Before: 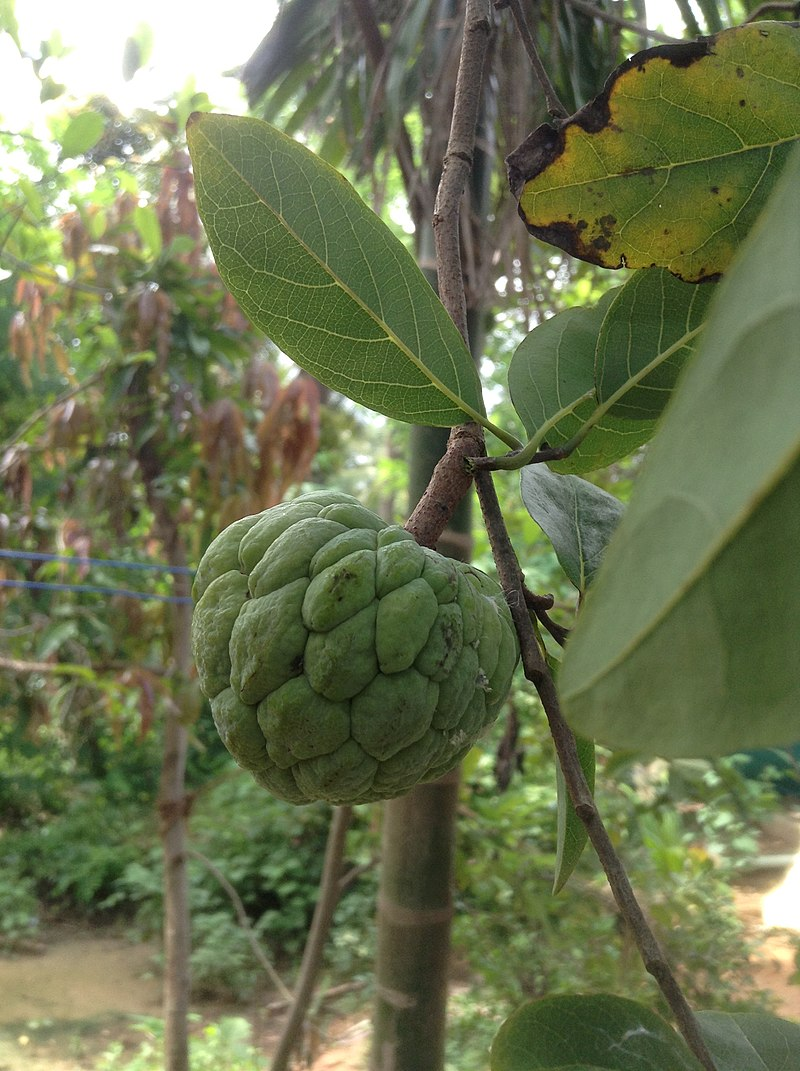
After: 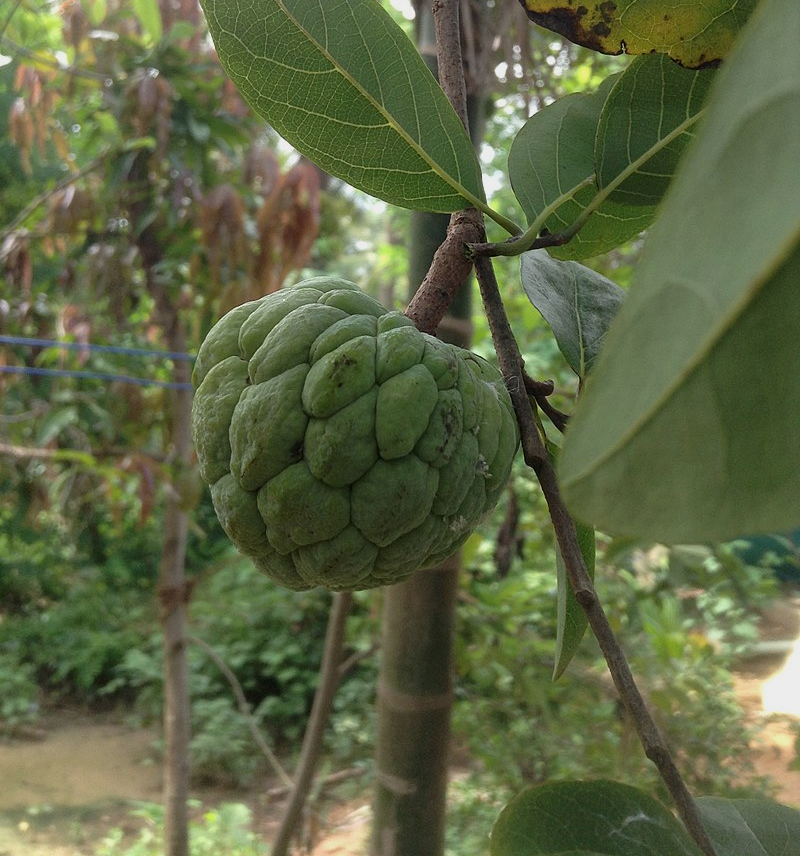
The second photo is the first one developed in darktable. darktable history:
exposure: exposure -0.242 EV, compensate highlight preservation false
crop and rotate: top 19.998%
